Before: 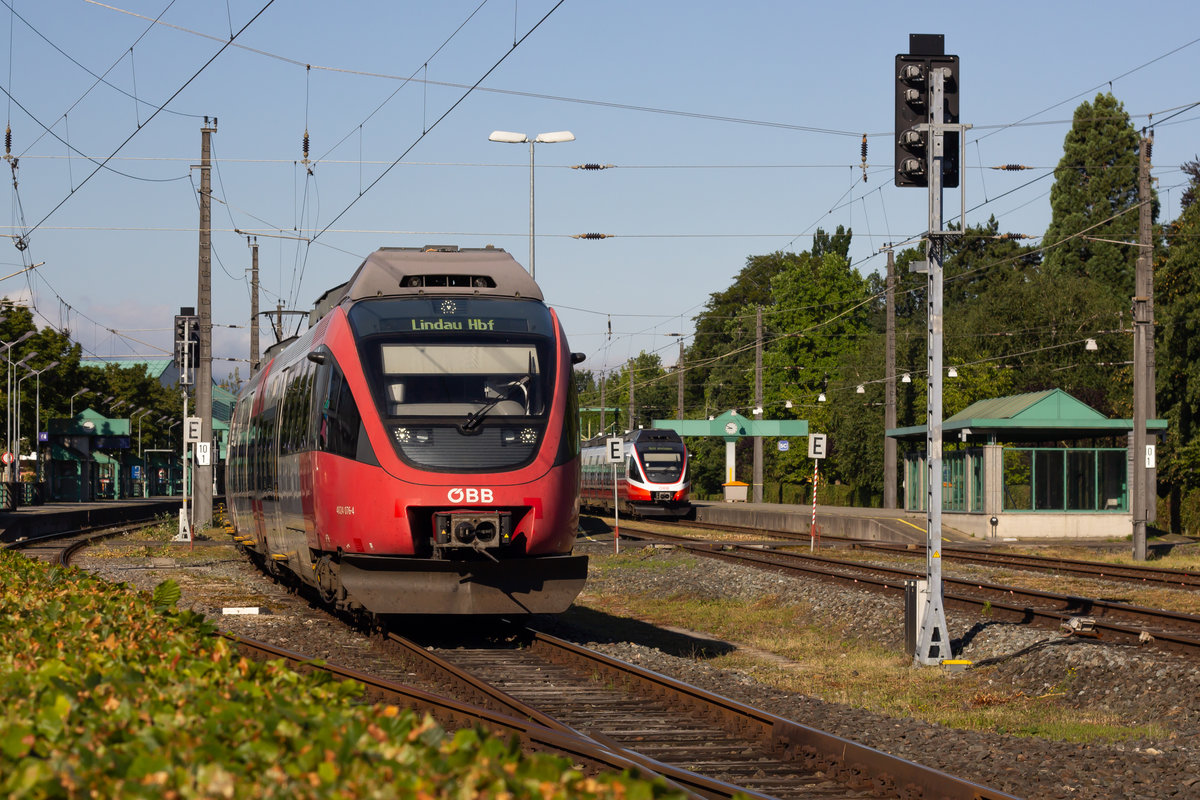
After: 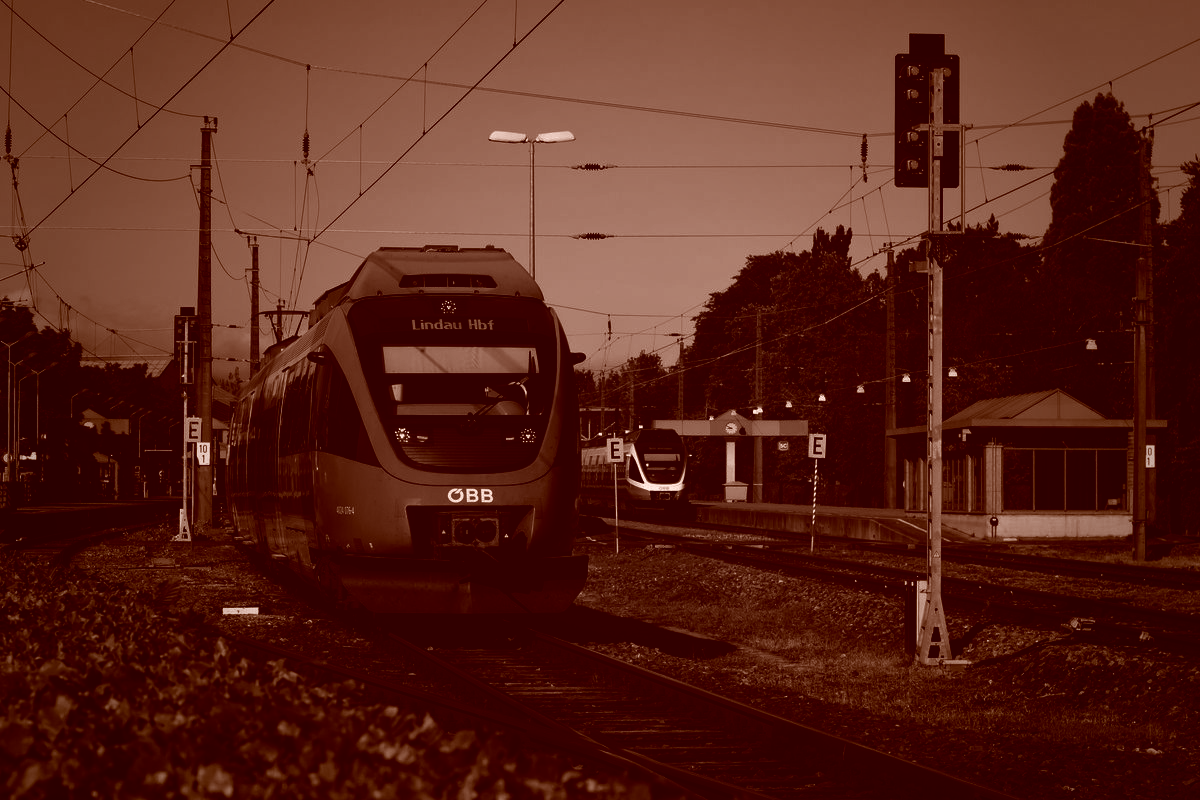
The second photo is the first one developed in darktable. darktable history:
color correction: highlights a* 9.26, highlights b* 8.48, shadows a* 39.29, shadows b* 39.31, saturation 0.77
contrast brightness saturation: contrast -0.031, brightness -0.598, saturation -0.986
vignetting: fall-off start 34.12%, fall-off radius 64.62%, saturation 0.387, width/height ratio 0.951
